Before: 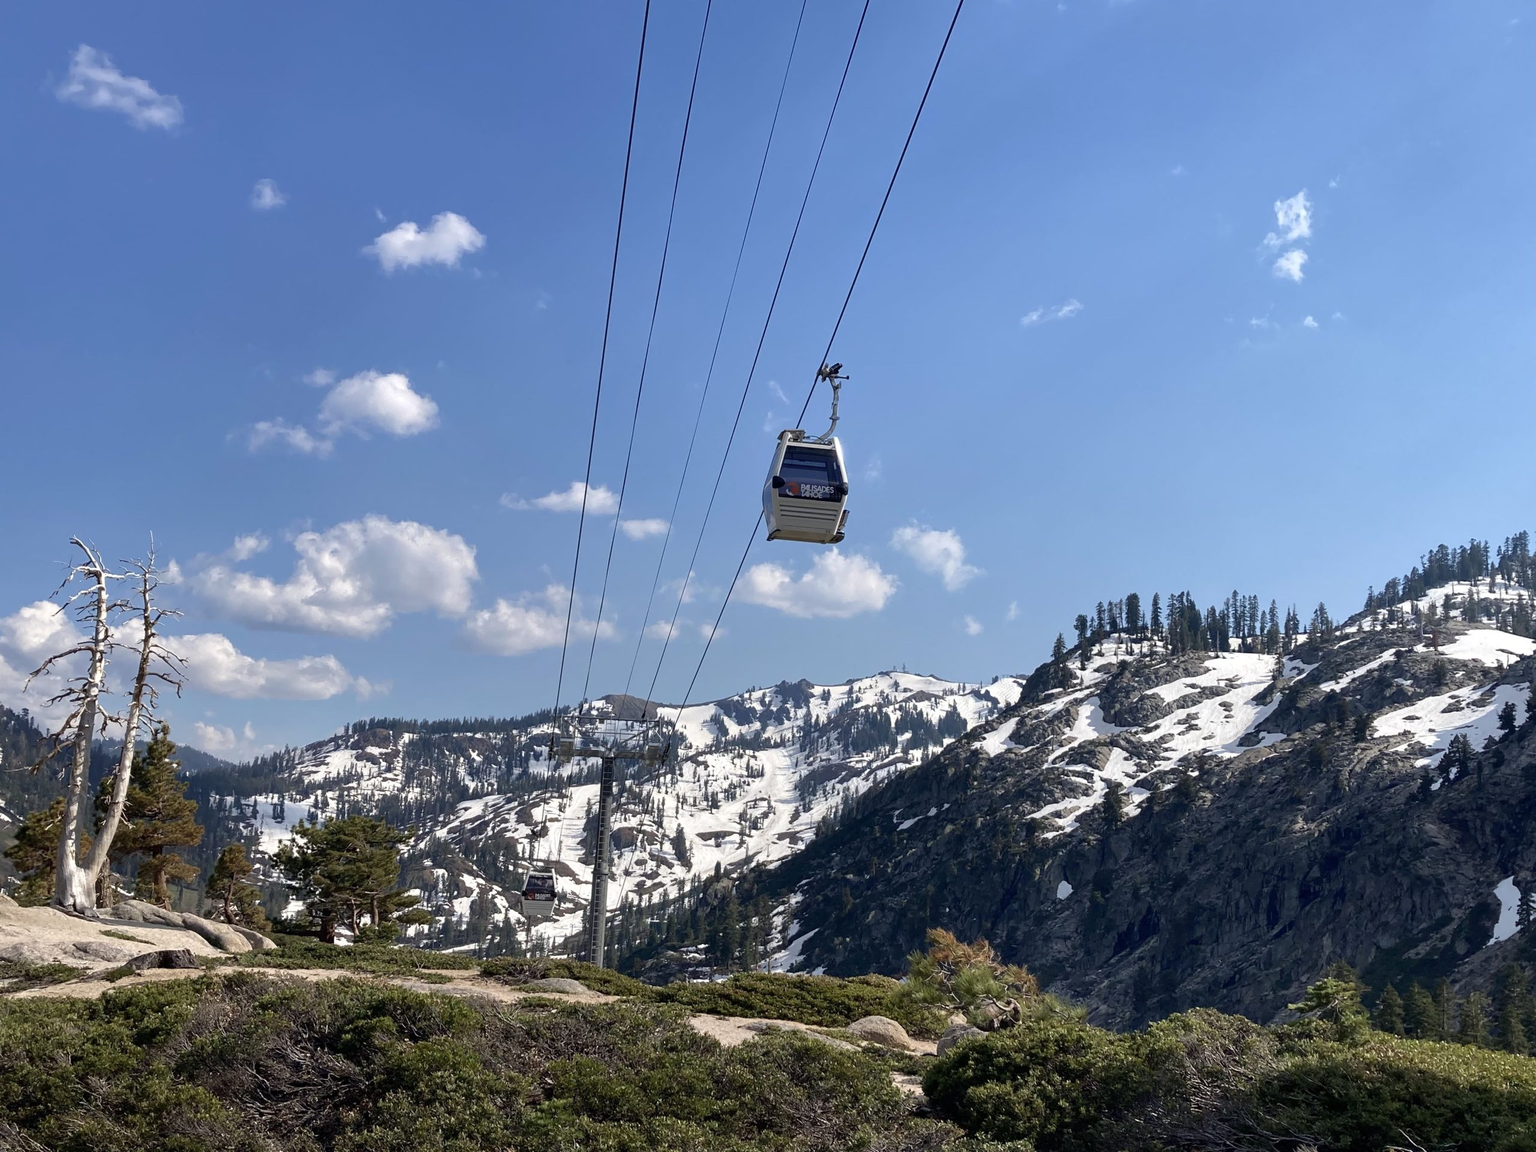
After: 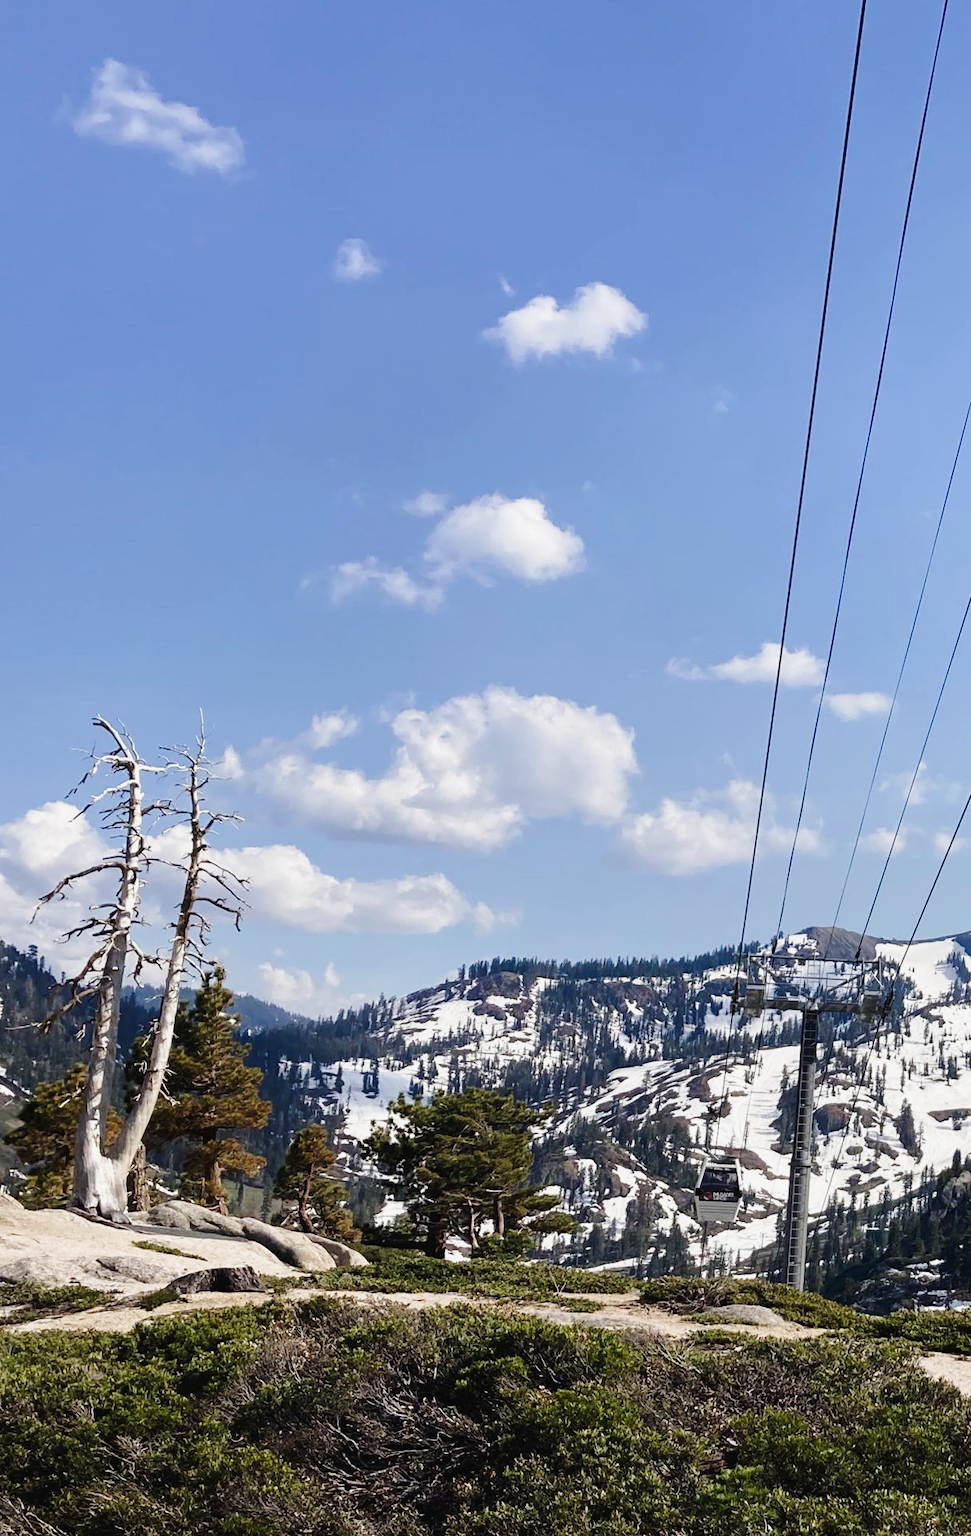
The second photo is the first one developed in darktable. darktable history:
tone curve: curves: ch0 [(0.003, 0.023) (0.071, 0.052) (0.236, 0.197) (0.466, 0.557) (0.644, 0.748) (0.803, 0.88) (0.994, 0.968)]; ch1 [(0, 0) (0.262, 0.227) (0.417, 0.386) (0.469, 0.467) (0.502, 0.498) (0.528, 0.53) (0.573, 0.57) (0.605, 0.621) (0.644, 0.671) (0.686, 0.728) (0.994, 0.987)]; ch2 [(0, 0) (0.262, 0.188) (0.385, 0.353) (0.427, 0.424) (0.495, 0.493) (0.515, 0.534) (0.547, 0.556) (0.589, 0.613) (0.644, 0.748) (1, 1)], preserve colors none
crop and rotate: left 0.04%, top 0%, right 52.503%
